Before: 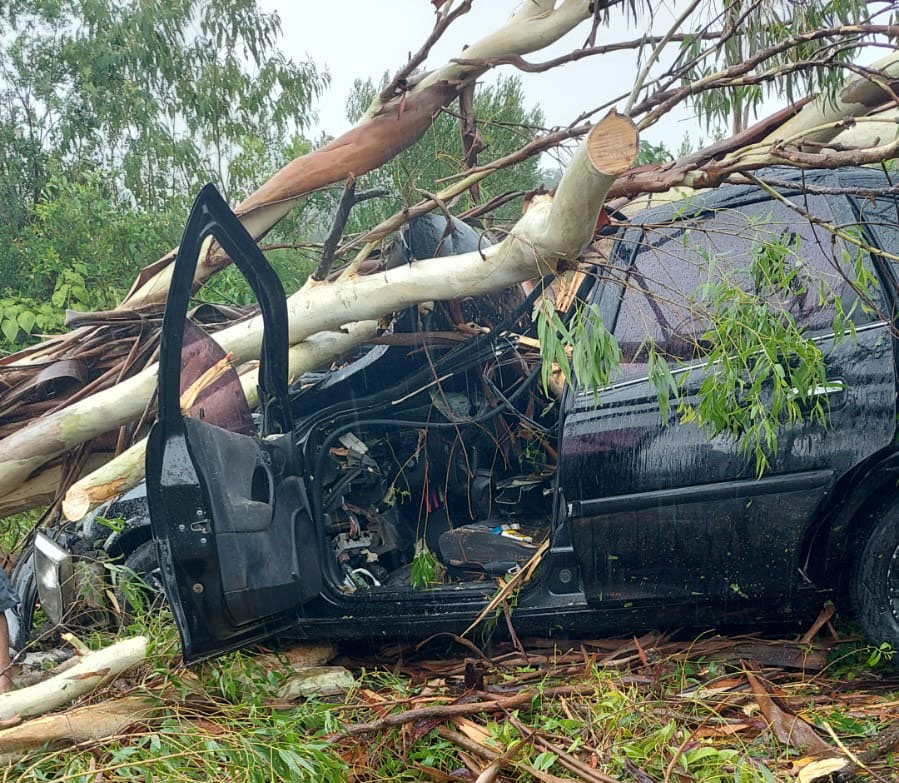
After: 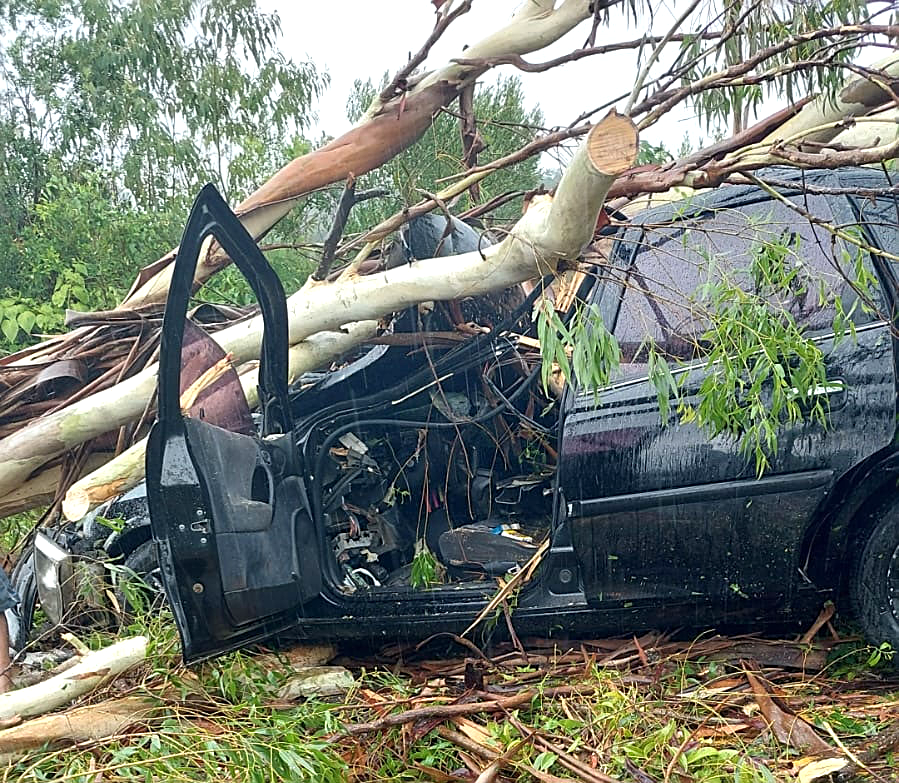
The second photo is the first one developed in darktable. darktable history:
sharpen: on, module defaults
exposure: exposure 0.3 EV, compensate highlight preservation false
